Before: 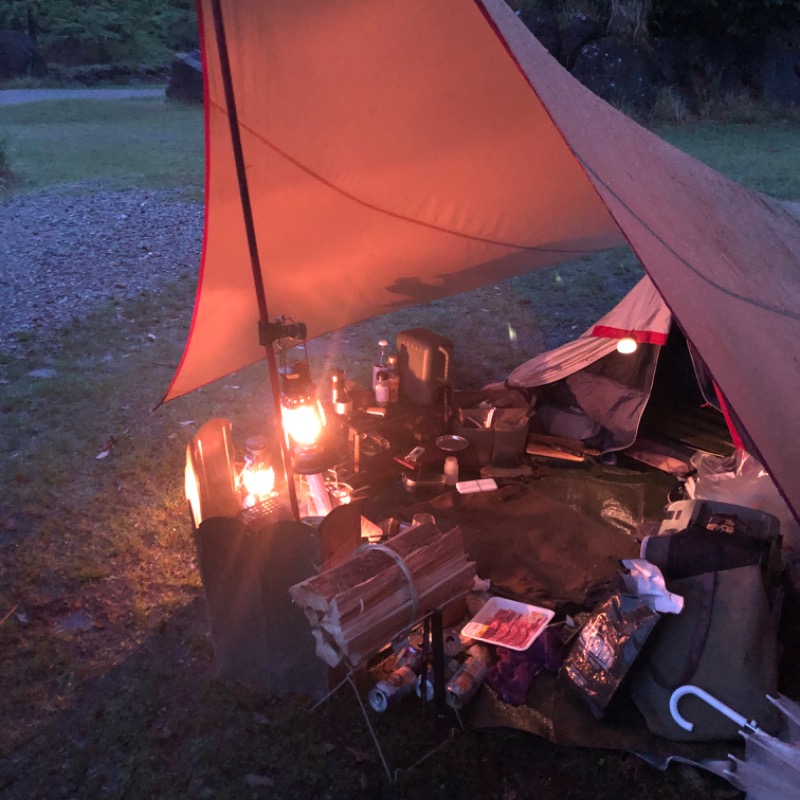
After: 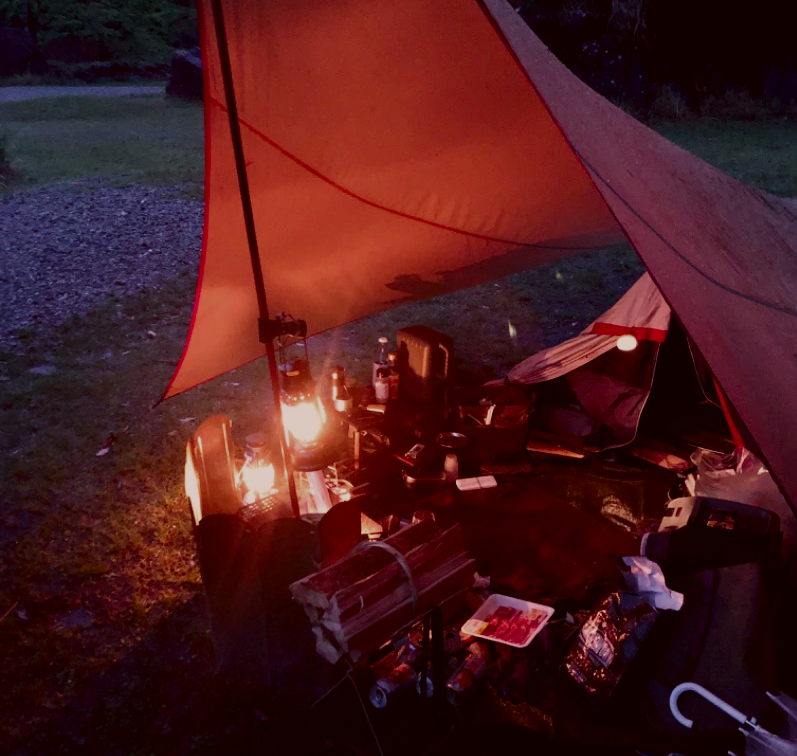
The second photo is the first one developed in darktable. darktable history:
crop: top 0.451%, right 0.261%, bottom 5.008%
color correction: highlights a* 6.56, highlights b* 7.51, shadows a* 5.38, shadows b* 7.43, saturation 0.92
contrast brightness saturation: contrast 0.128, brightness -0.232, saturation 0.138
filmic rgb: black relative exposure -7.65 EV, white relative exposure 4.56 EV, hardness 3.61, preserve chrominance no, color science v5 (2021)
